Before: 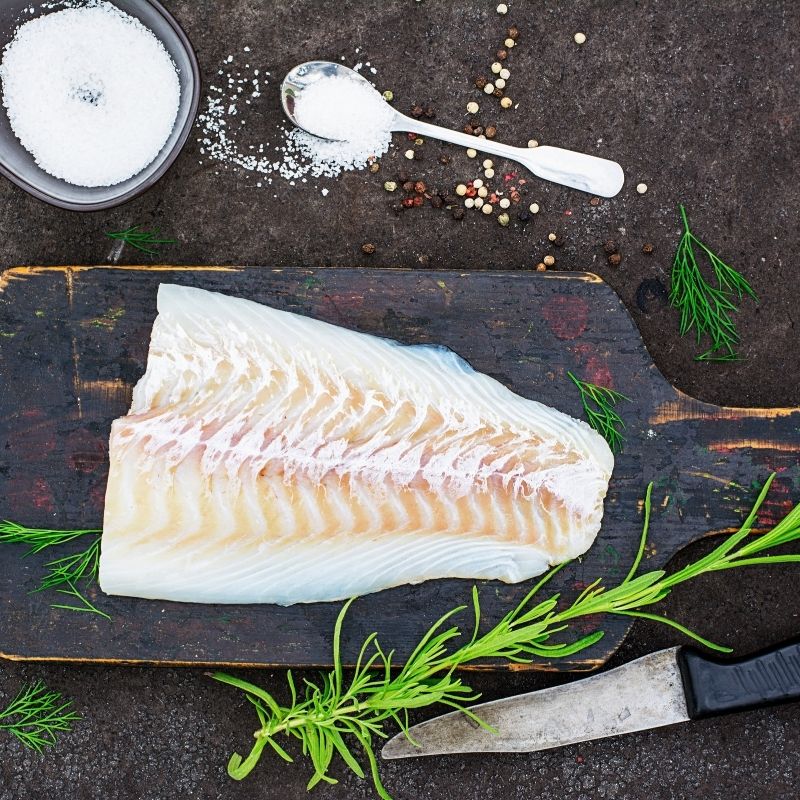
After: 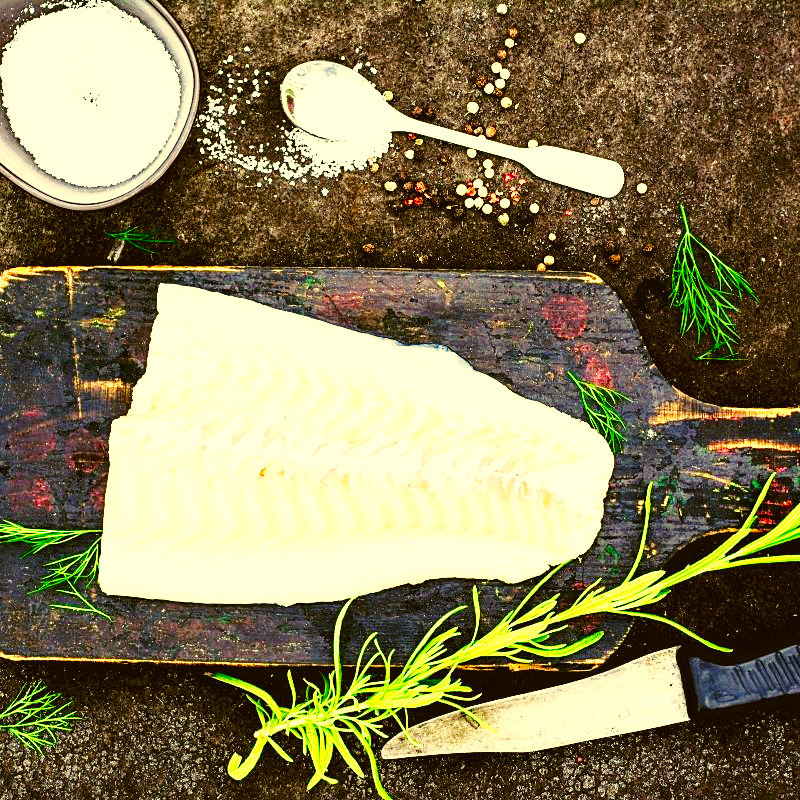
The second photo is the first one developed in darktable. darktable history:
exposure: black level correction 0, exposure 0.702 EV, compensate exposure bias true, compensate highlight preservation false
color correction: highlights a* 0.152, highlights b* 29.33, shadows a* -0.289, shadows b* 21.65
tone curve: curves: ch0 [(0, 0) (0.003, 0.043) (0.011, 0.043) (0.025, 0.035) (0.044, 0.042) (0.069, 0.035) (0.1, 0.03) (0.136, 0.017) (0.177, 0.03) (0.224, 0.06) (0.277, 0.118) (0.335, 0.189) (0.399, 0.297) (0.468, 0.483) (0.543, 0.631) (0.623, 0.746) (0.709, 0.823) (0.801, 0.944) (0.898, 0.966) (1, 1)], preserve colors none
tone equalizer: -8 EV -0.421 EV, -7 EV -0.379 EV, -6 EV -0.347 EV, -5 EV -0.248 EV, -3 EV 0.25 EV, -2 EV 0.362 EV, -1 EV 0.373 EV, +0 EV 0.404 EV
